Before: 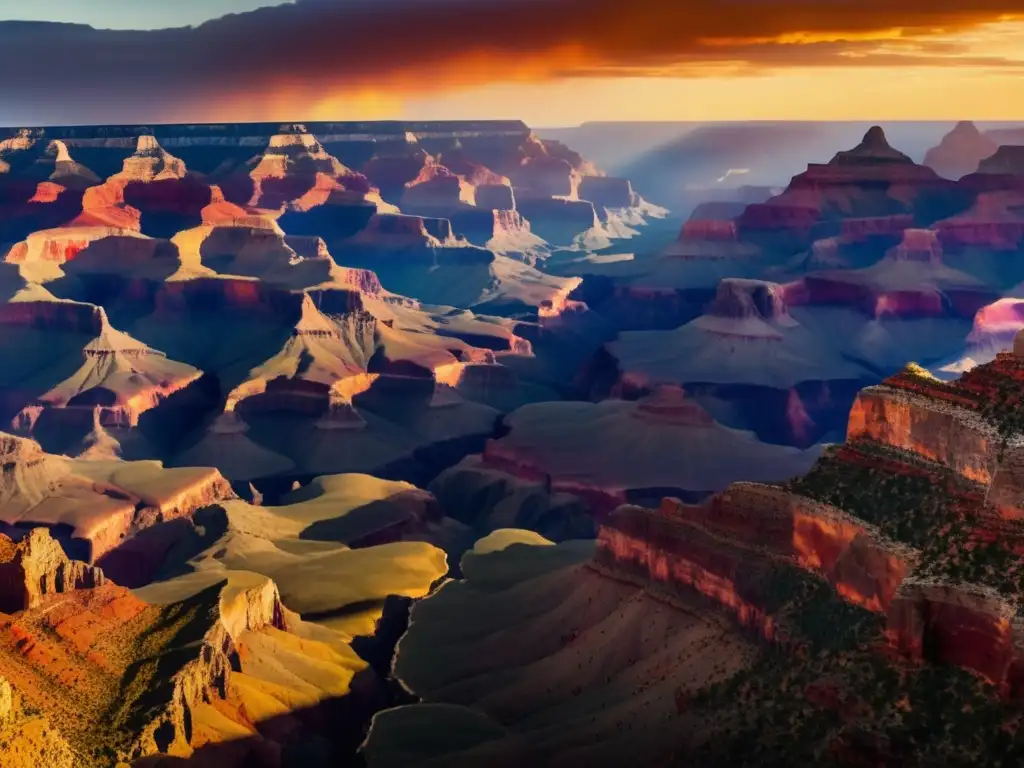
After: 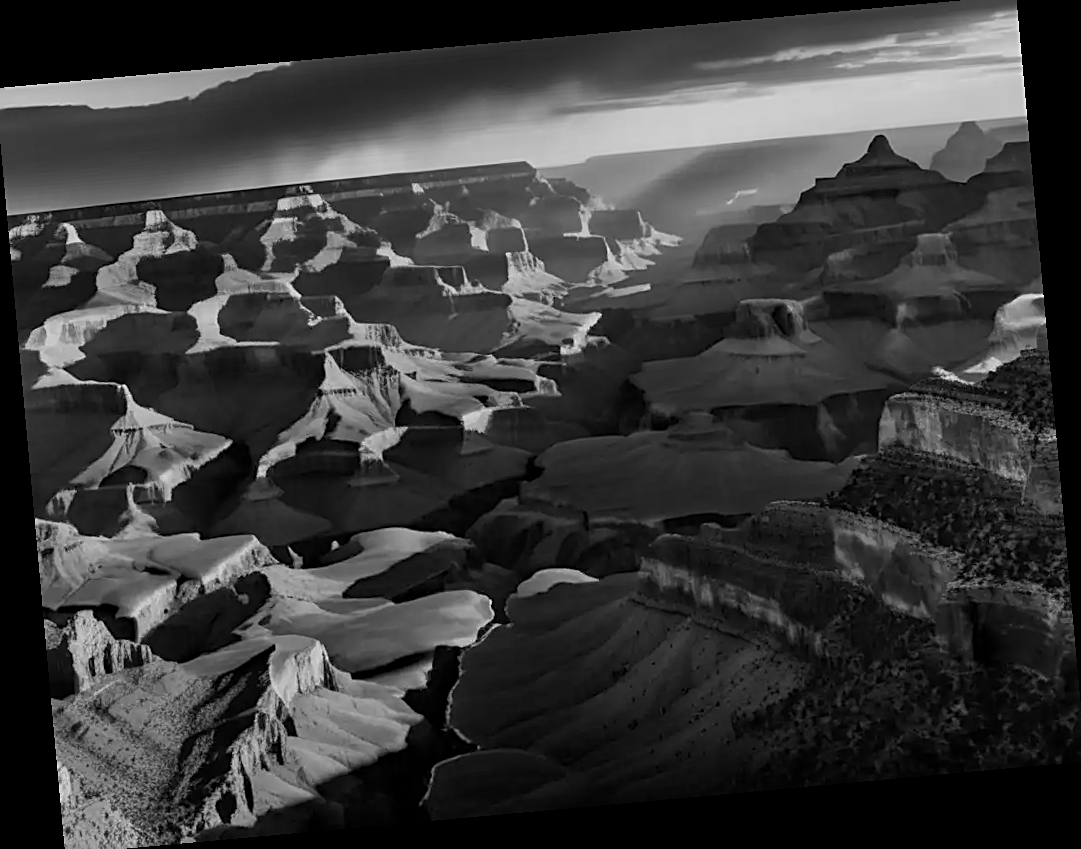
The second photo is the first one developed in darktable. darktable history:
local contrast: highlights 100%, shadows 100%, detail 120%, midtone range 0.2
rotate and perspective: rotation -5.2°, automatic cropping off
sharpen: on, module defaults
color zones: curves: ch2 [(0, 0.5) (0.084, 0.497) (0.323, 0.335) (0.4, 0.497) (1, 0.5)], process mode strong
crop: left 0.434%, top 0.485%, right 0.244%, bottom 0.386%
exposure: exposure -0.153 EV, compensate highlight preservation false
haze removal: compatibility mode true, adaptive false
monochrome: on, module defaults
